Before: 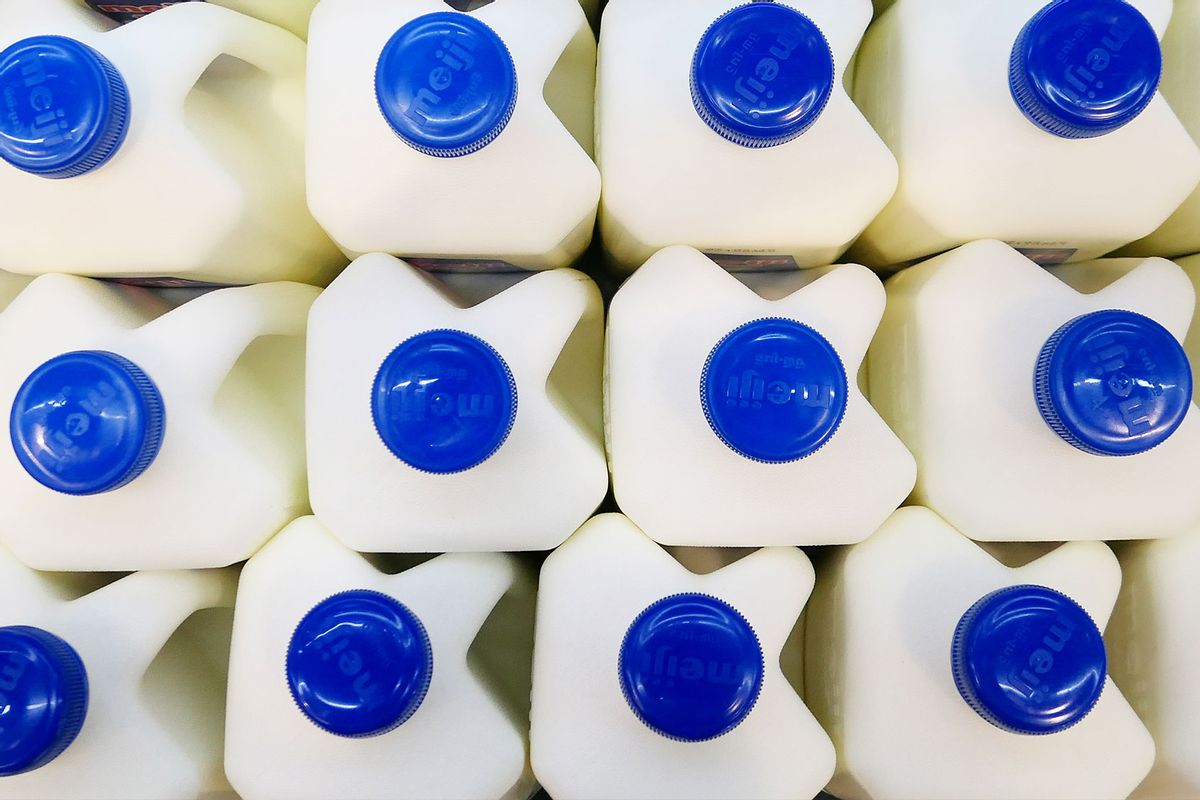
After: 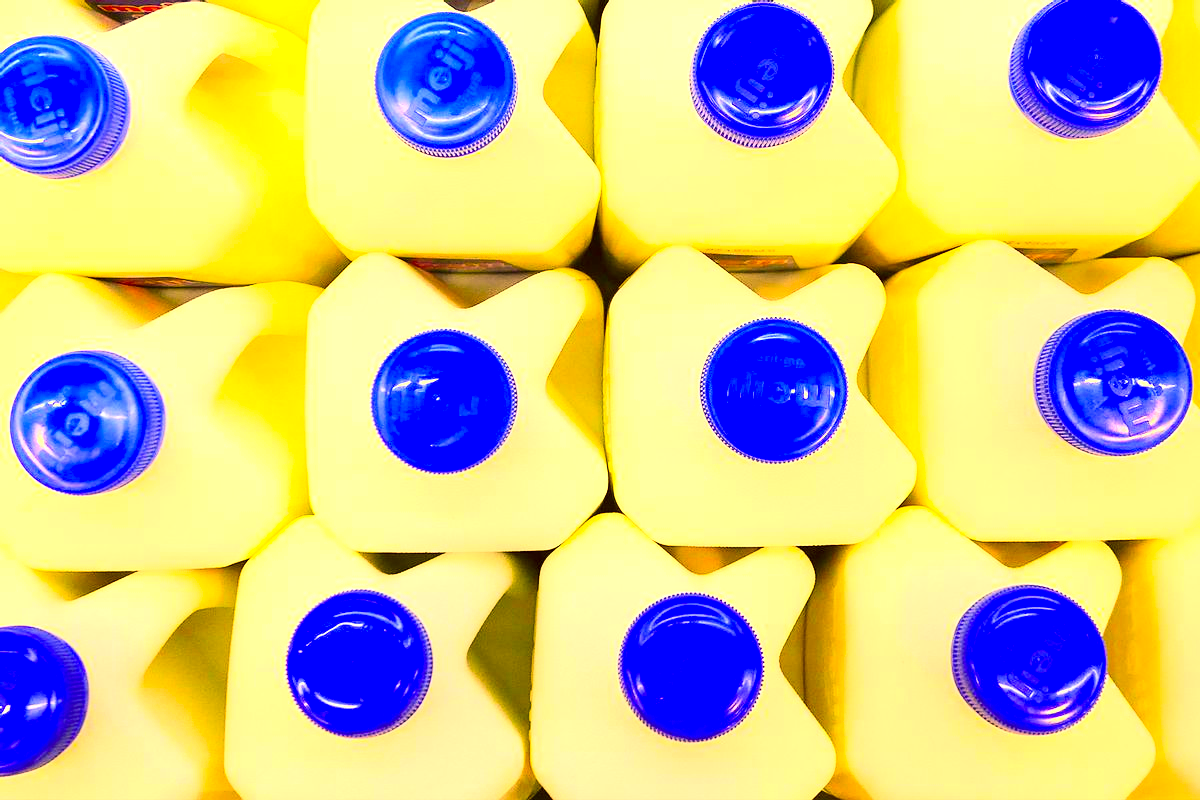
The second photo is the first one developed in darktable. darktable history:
color correction: highlights a* 10.74, highlights b* 30.71, shadows a* 2.88, shadows b* 17.42, saturation 1.75
base curve: curves: ch0 [(0, 0) (0.297, 0.298) (1, 1)]
contrast brightness saturation: contrast 0.199, brightness 0.163, saturation 0.218
exposure: black level correction 0, exposure 0.701 EV, compensate exposure bias true, compensate highlight preservation false
local contrast: highlights 104%, shadows 103%, detail 119%, midtone range 0.2
